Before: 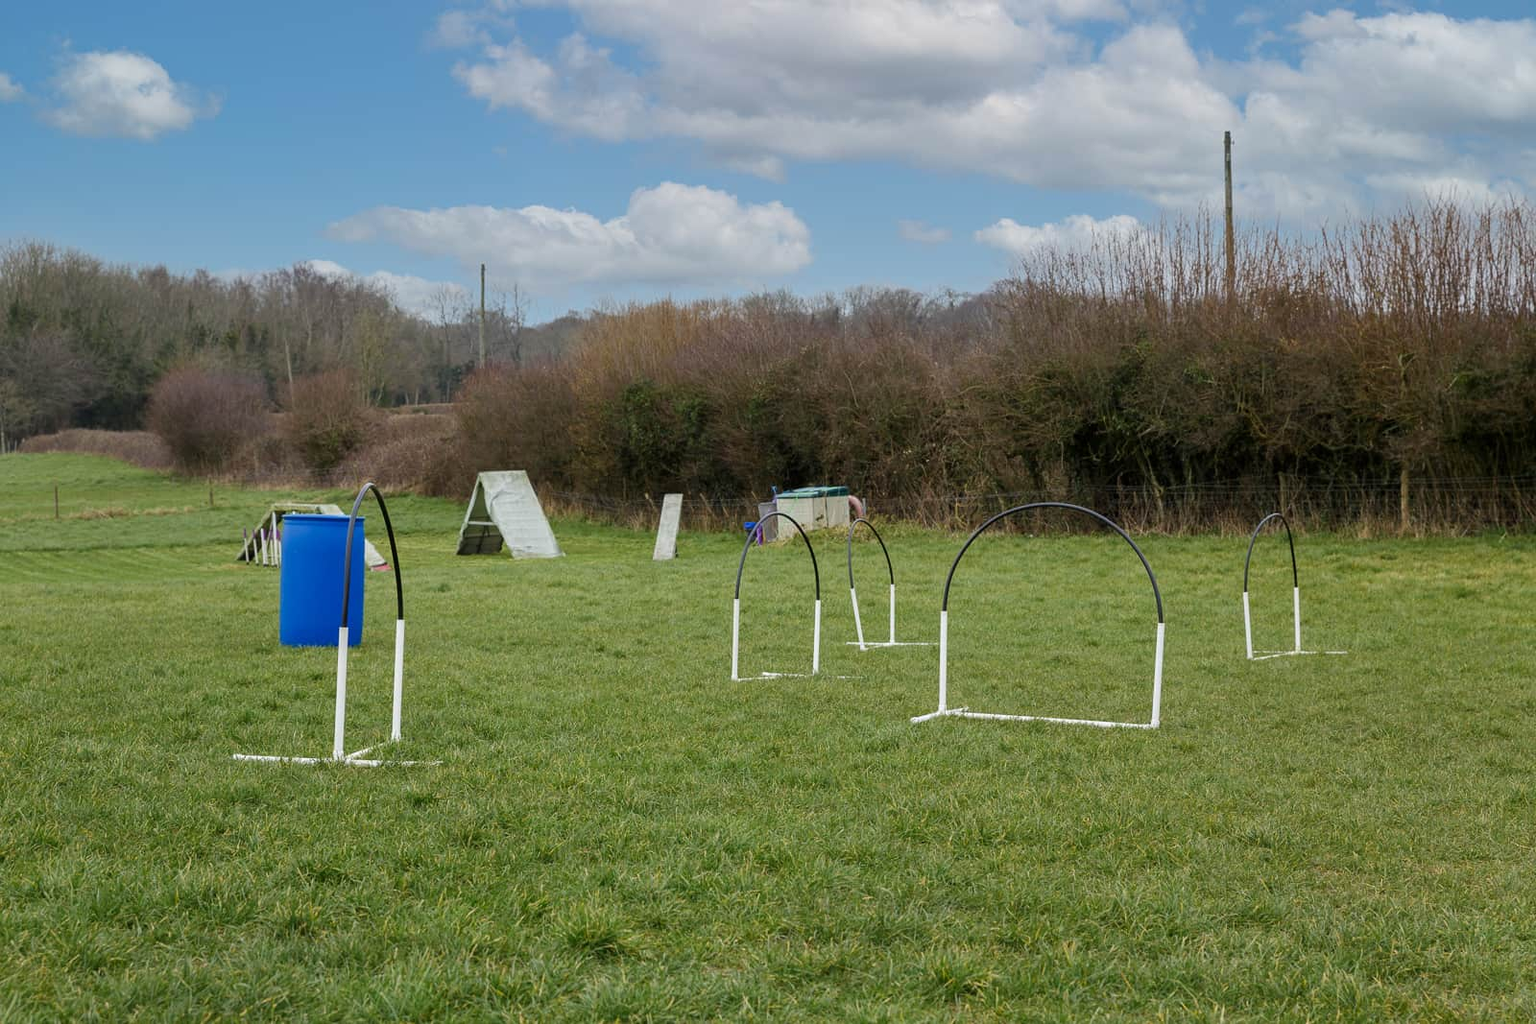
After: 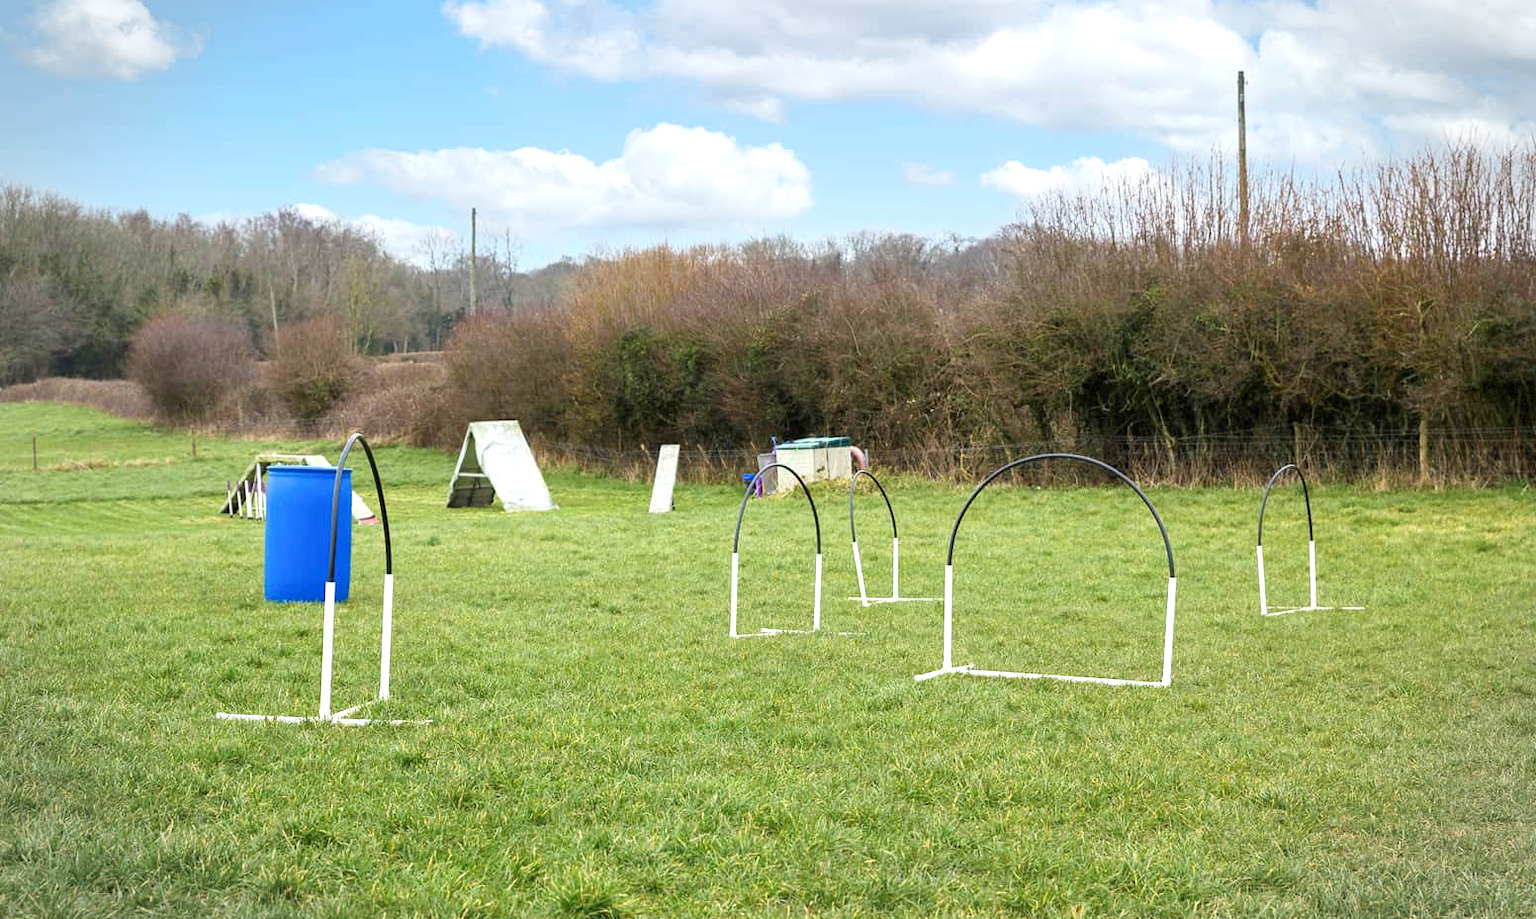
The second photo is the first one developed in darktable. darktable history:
crop: left 1.507%, top 6.147%, right 1.379%, bottom 6.637%
exposure: black level correction 0, exposure 0.953 EV, compensate exposure bias true, compensate highlight preservation false
vignetting: fall-off start 91%, fall-off radius 39.39%, brightness -0.182, saturation -0.3, width/height ratio 1.219, shape 1.3, dithering 8-bit output, unbound false
tone curve: curves: ch0 [(0, 0) (0.003, 0.003) (0.011, 0.012) (0.025, 0.026) (0.044, 0.046) (0.069, 0.072) (0.1, 0.104) (0.136, 0.141) (0.177, 0.184) (0.224, 0.233) (0.277, 0.288) (0.335, 0.348) (0.399, 0.414) (0.468, 0.486) (0.543, 0.564) (0.623, 0.647) (0.709, 0.736) (0.801, 0.831) (0.898, 0.921) (1, 1)], preserve colors none
